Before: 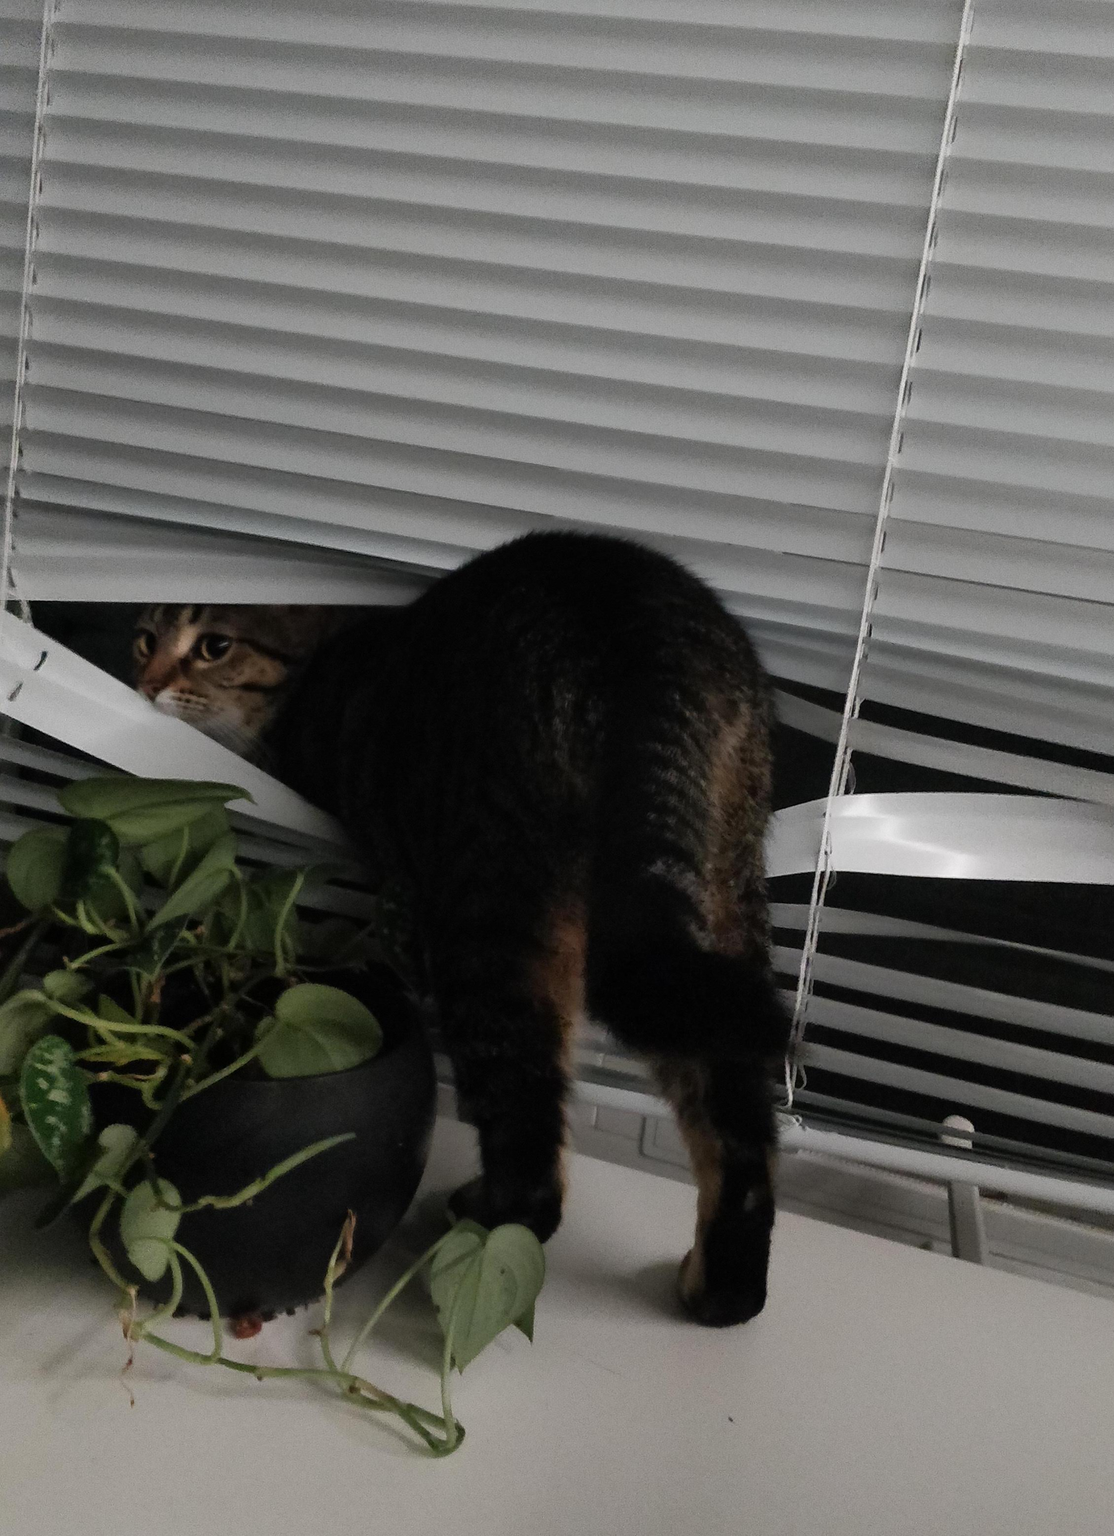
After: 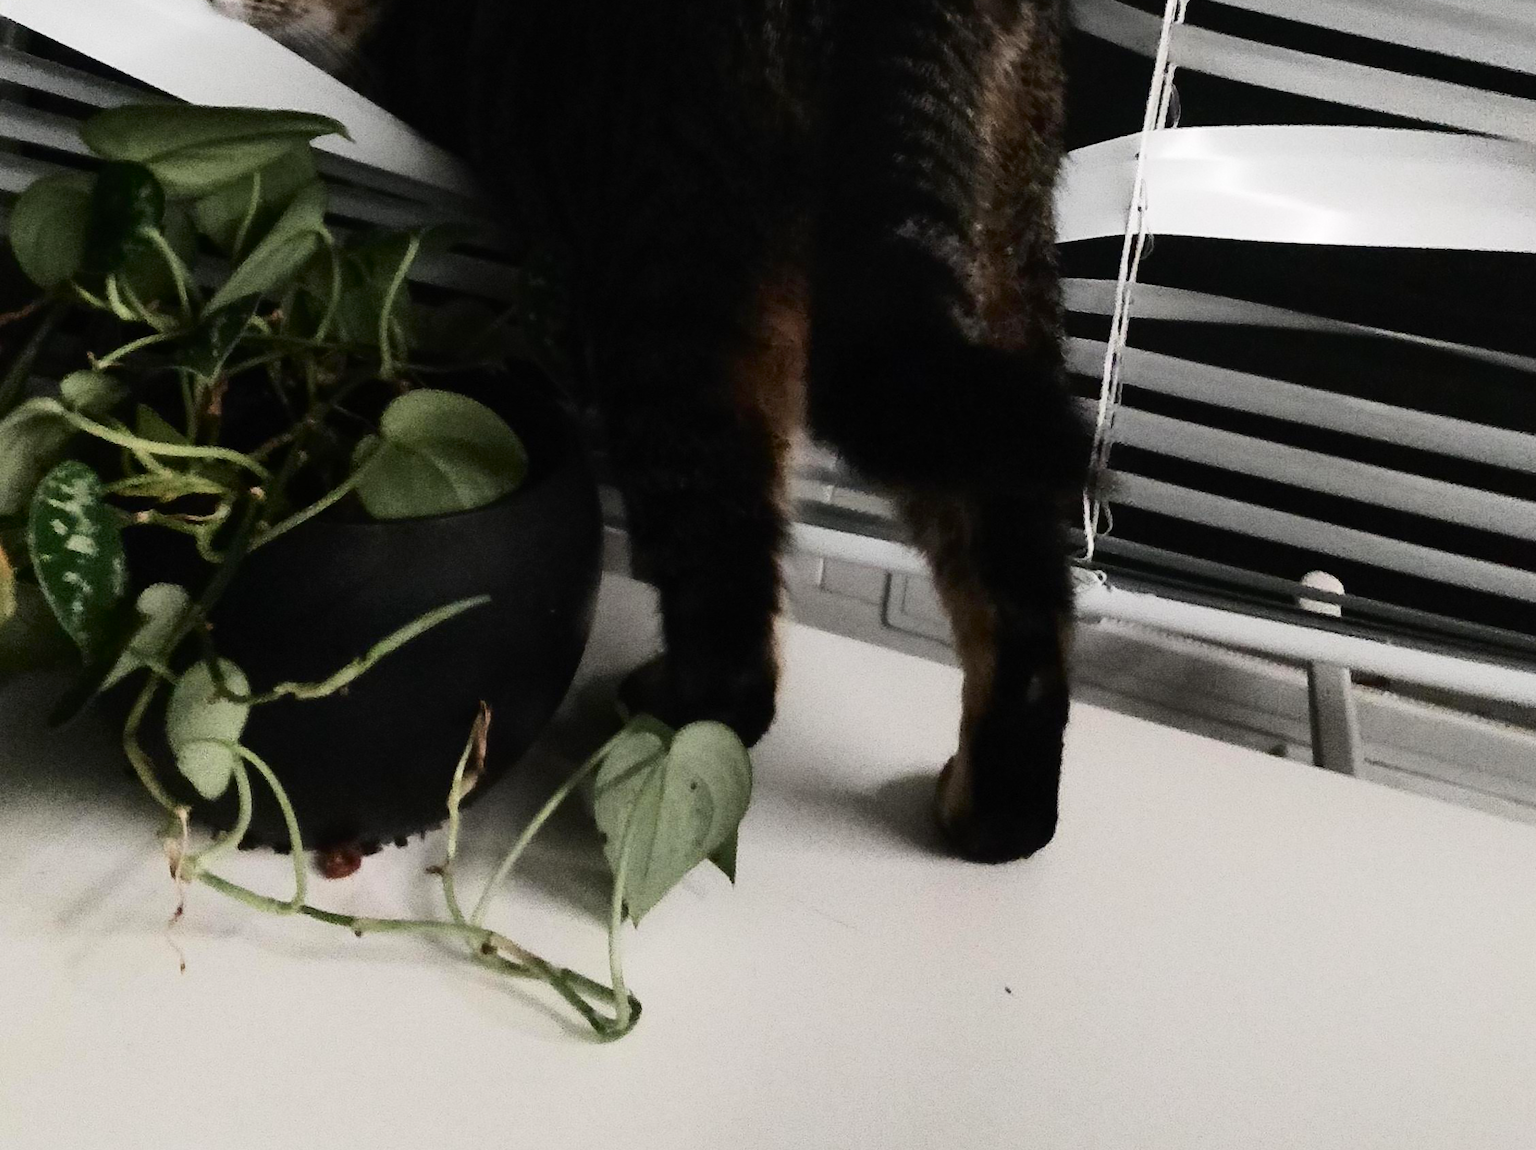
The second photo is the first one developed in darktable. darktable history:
tone curve: curves: ch0 [(0, 0) (0.003, 0.005) (0.011, 0.011) (0.025, 0.02) (0.044, 0.03) (0.069, 0.041) (0.1, 0.062) (0.136, 0.089) (0.177, 0.135) (0.224, 0.189) (0.277, 0.259) (0.335, 0.373) (0.399, 0.499) (0.468, 0.622) (0.543, 0.724) (0.623, 0.807) (0.709, 0.868) (0.801, 0.916) (0.898, 0.964) (1, 1)], color space Lab, independent channels, preserve colors none
crop and rotate: top 45.688%, right 0.021%
exposure: exposure 0.2 EV, compensate exposure bias true, compensate highlight preservation false
